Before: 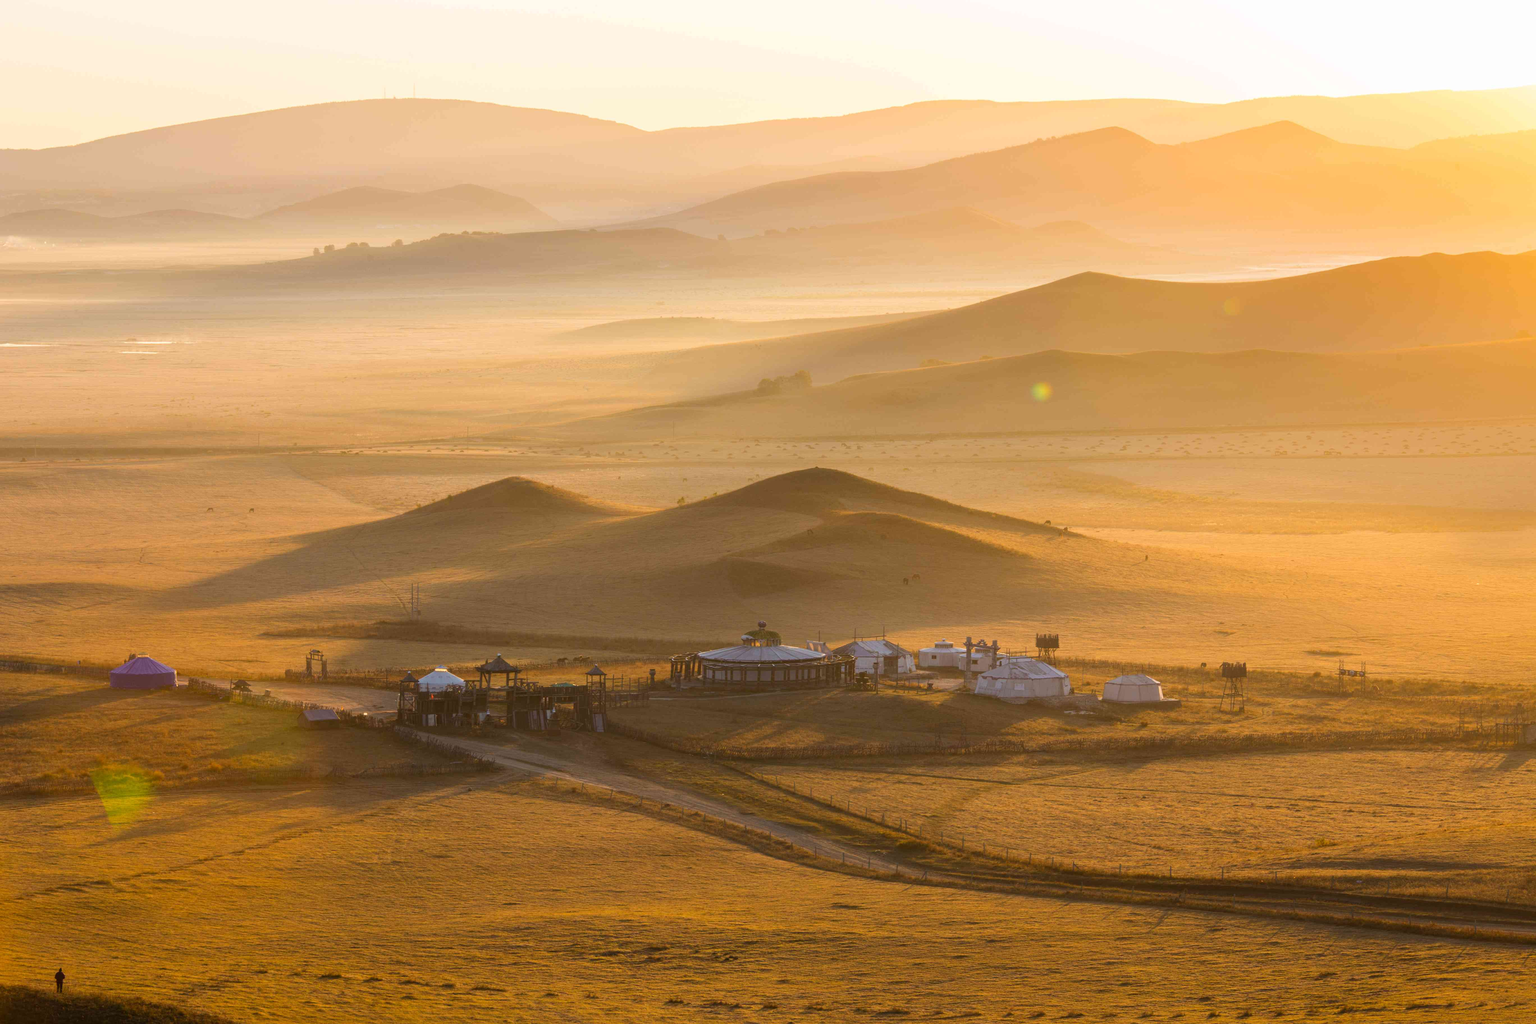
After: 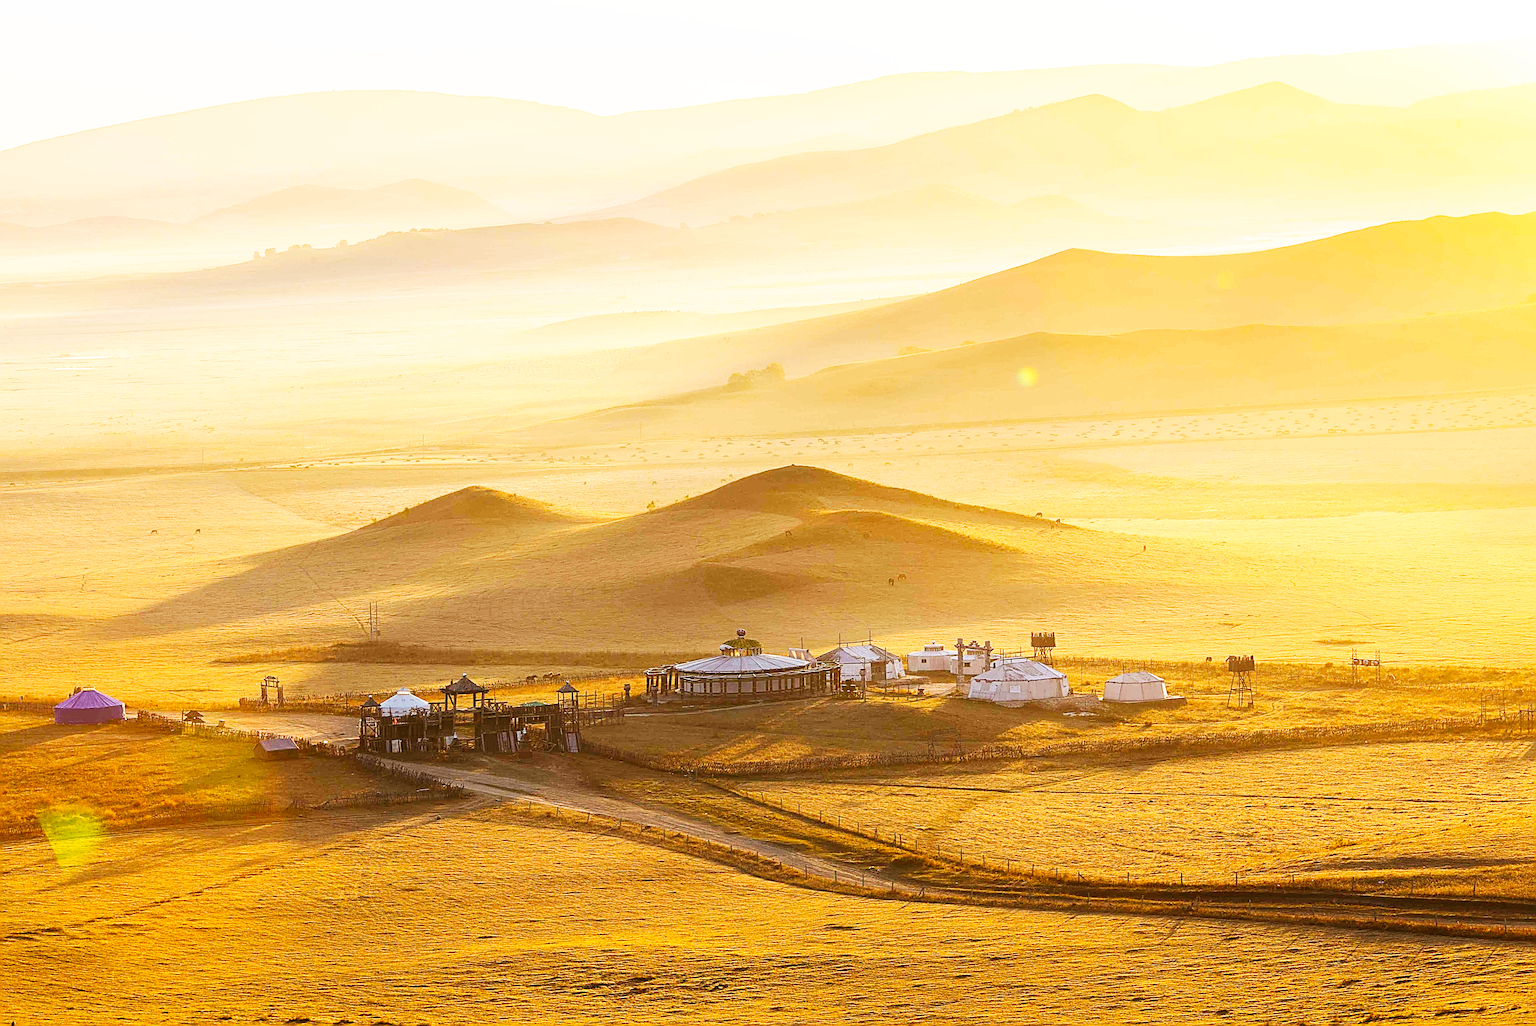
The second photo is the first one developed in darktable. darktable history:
crop and rotate: left 3.238%
rotate and perspective: rotation -2°, crop left 0.022, crop right 0.978, crop top 0.049, crop bottom 0.951
sharpen: radius 3.158, amount 1.731
base curve: curves: ch0 [(0, 0) (0.007, 0.004) (0.027, 0.03) (0.046, 0.07) (0.207, 0.54) (0.442, 0.872) (0.673, 0.972) (1, 1)], preserve colors none
